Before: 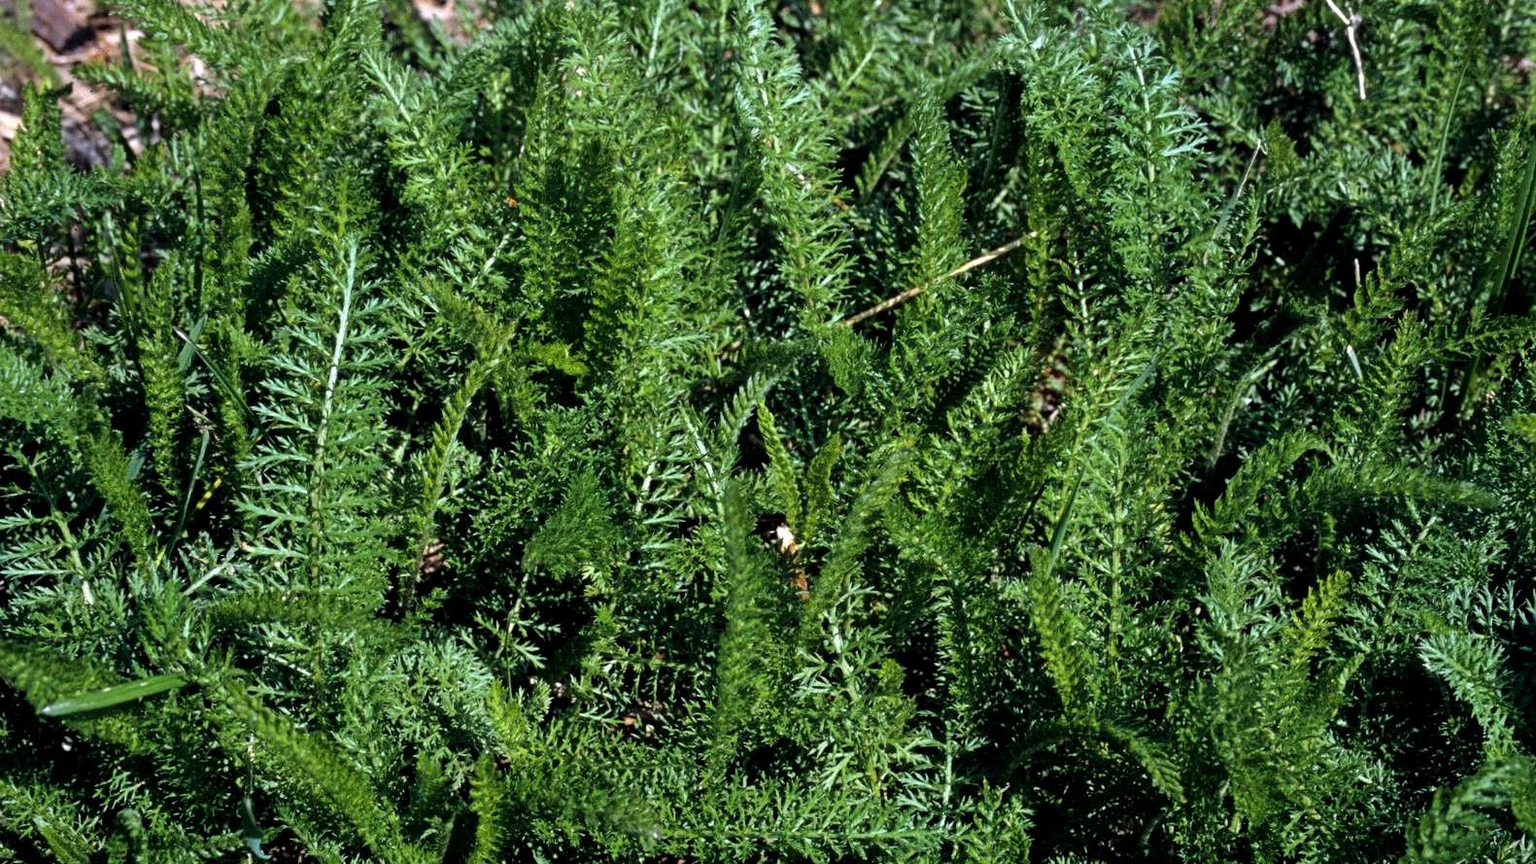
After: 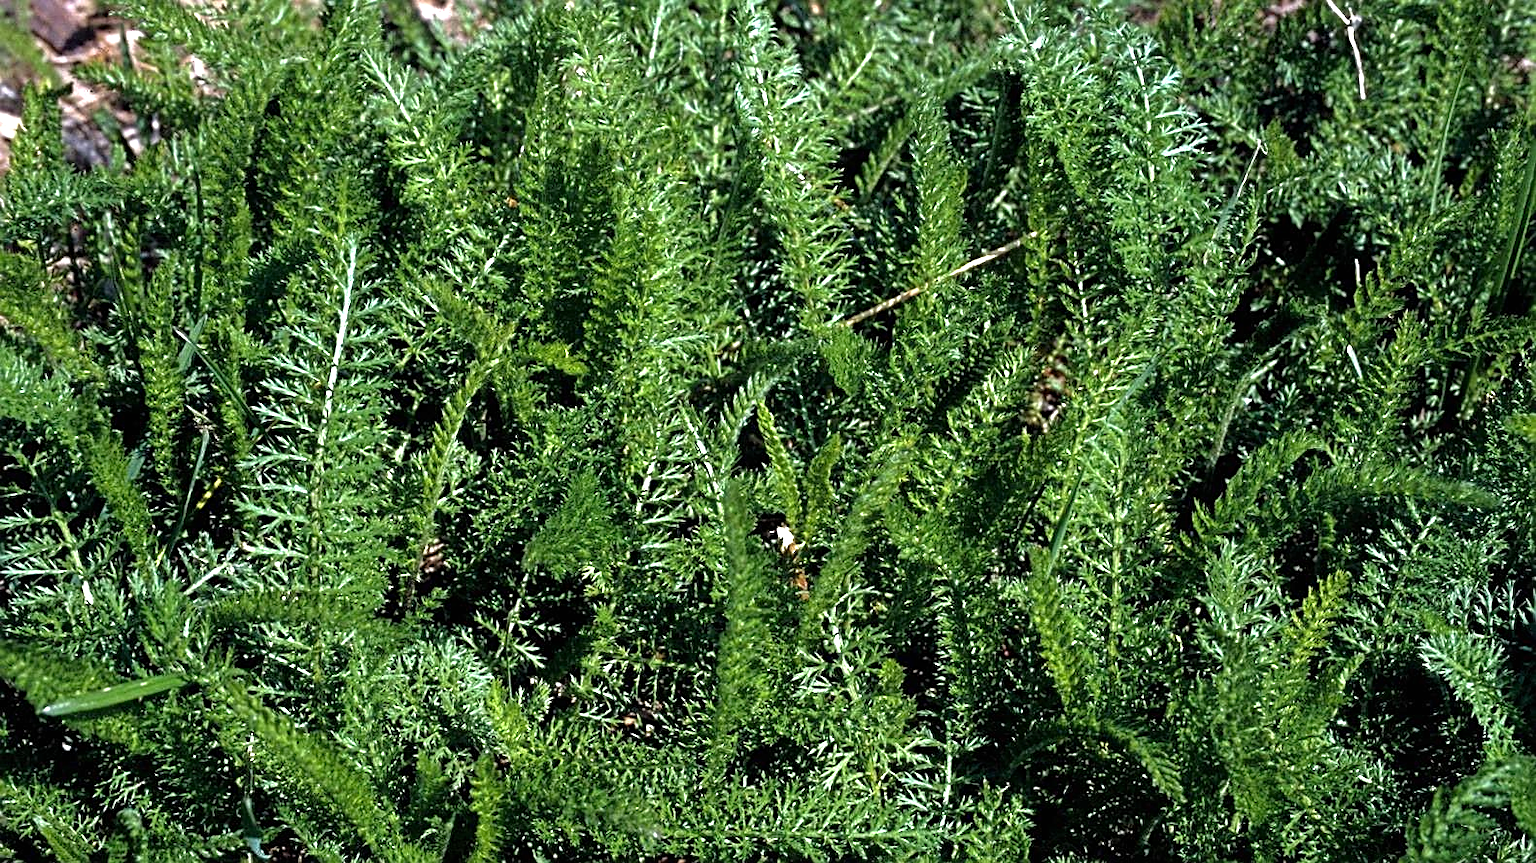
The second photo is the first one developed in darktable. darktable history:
exposure: black level correction 0, exposure 0.5 EV, compensate highlight preservation false
sharpen: on, module defaults
tone equalizer: -8 EV 0 EV, -7 EV 0.001 EV, -6 EV -0.002 EV, -5 EV -0.008 EV, -4 EV -0.068 EV, -3 EV -0.224 EV, -2 EV -0.243 EV, -1 EV 0.095 EV, +0 EV 0.329 EV, edges refinement/feathering 500, mask exposure compensation -1.57 EV, preserve details no
